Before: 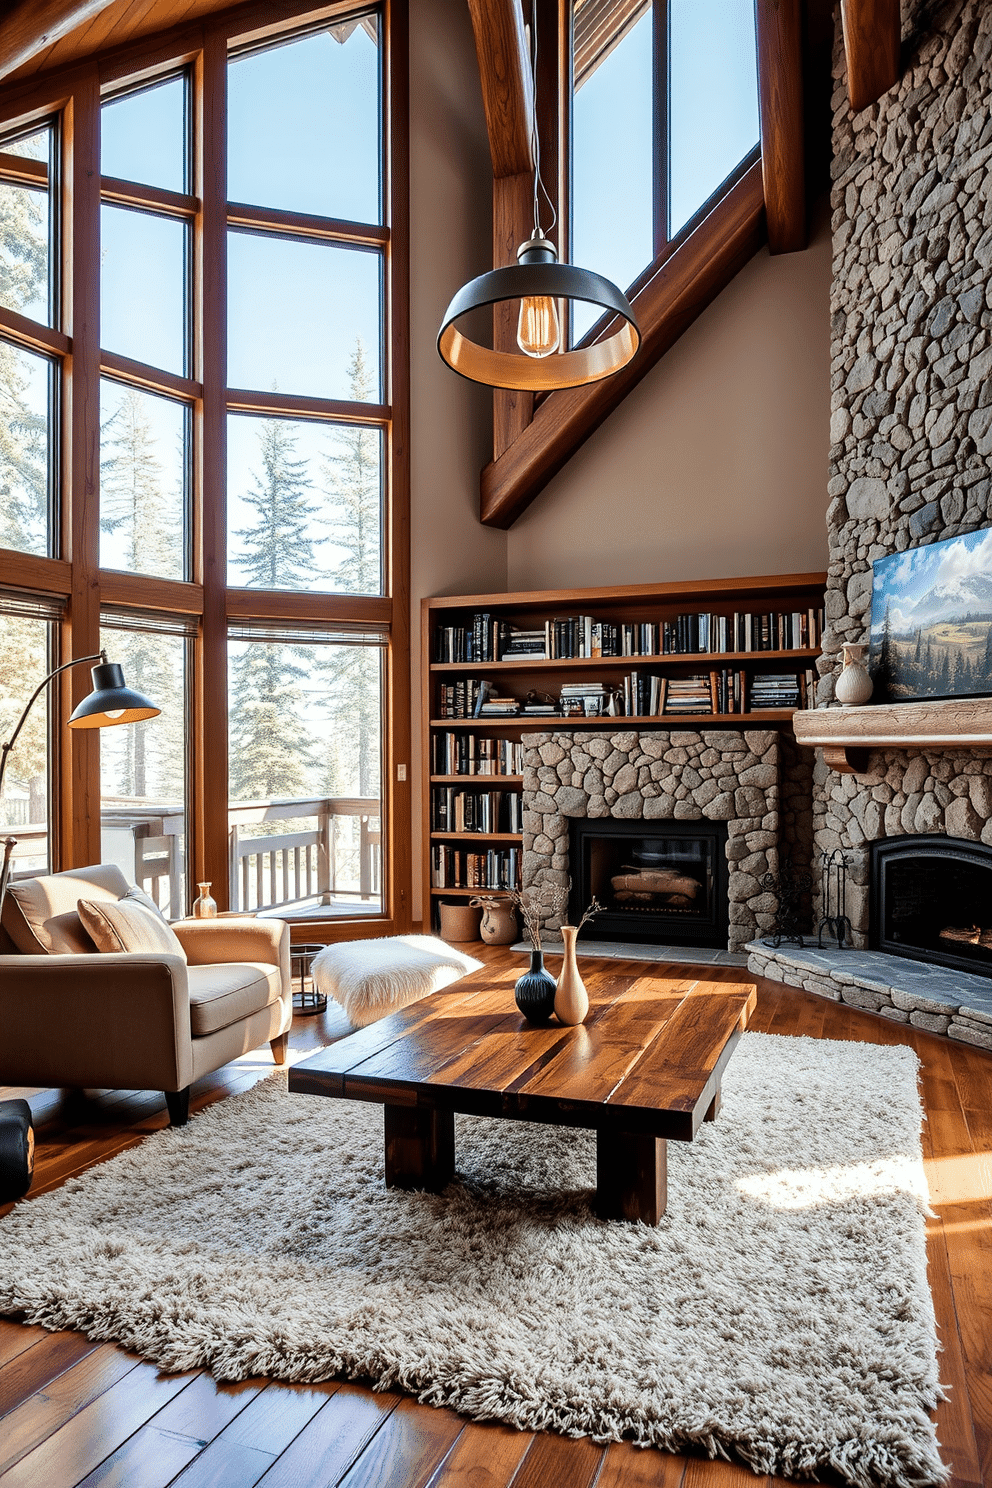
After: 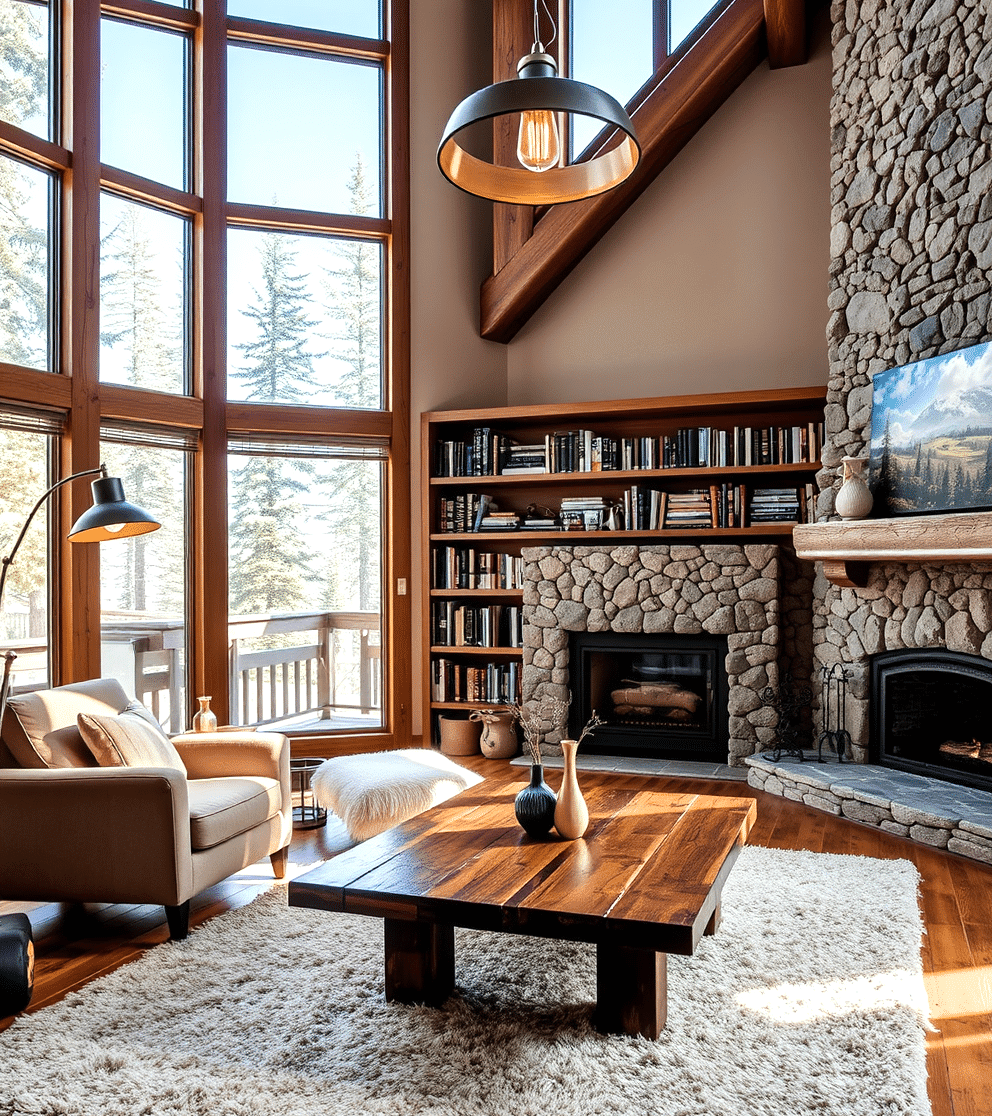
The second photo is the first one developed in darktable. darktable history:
crop and rotate: top 12.5%, bottom 12.5%
exposure: exposure 0.2 EV, compensate highlight preservation false
